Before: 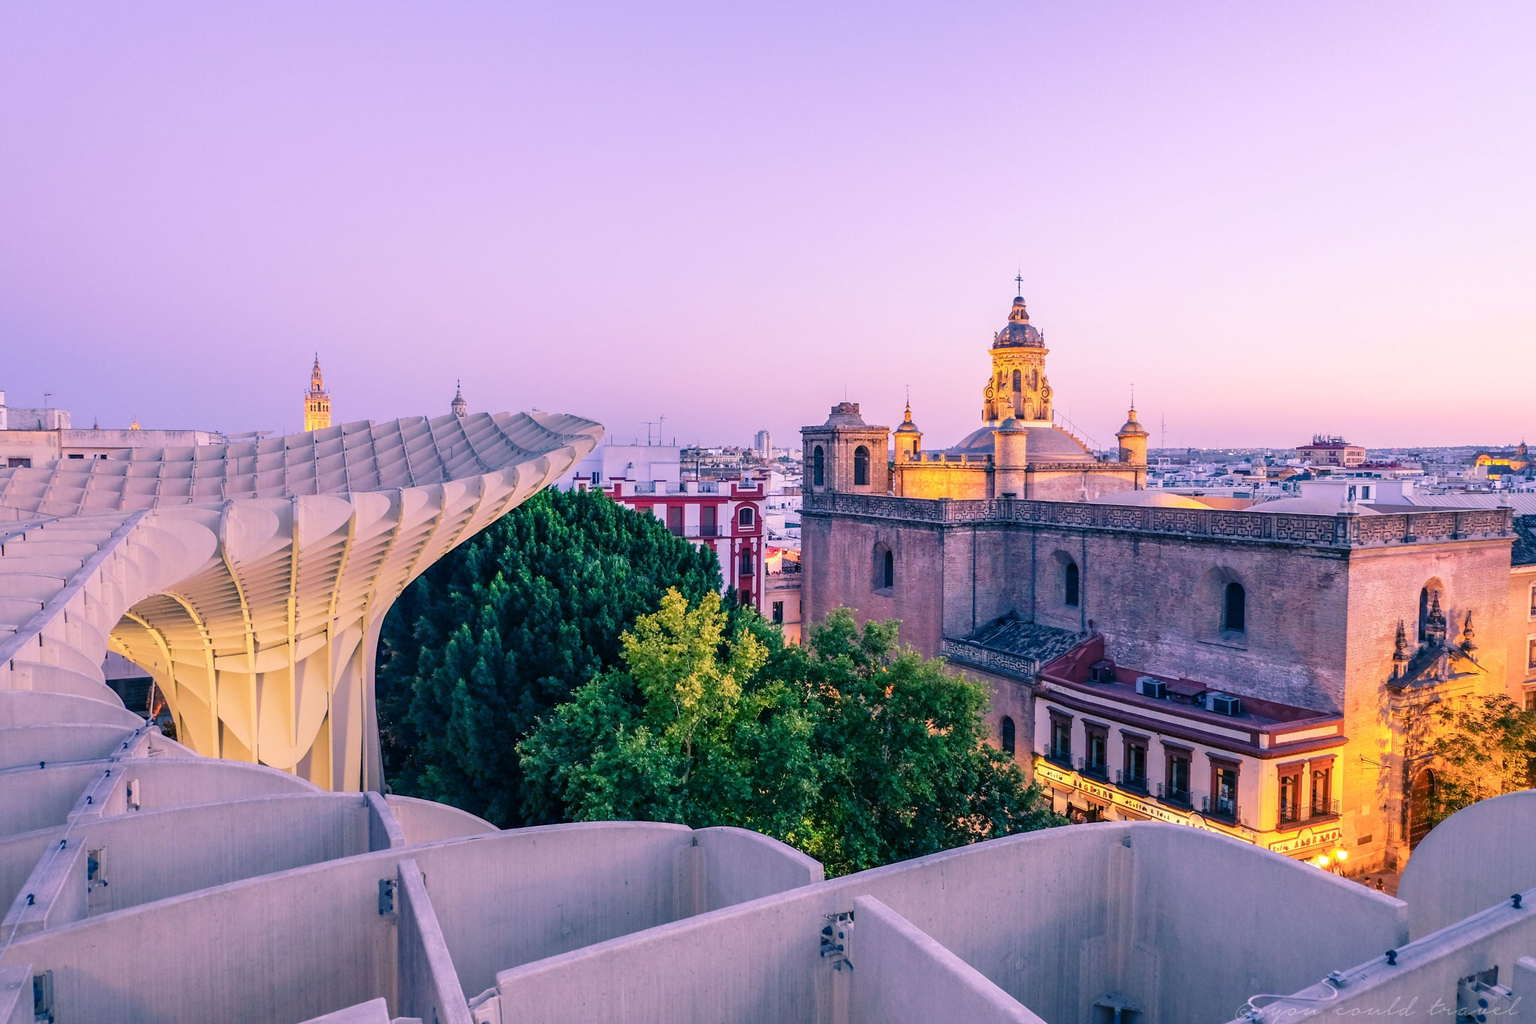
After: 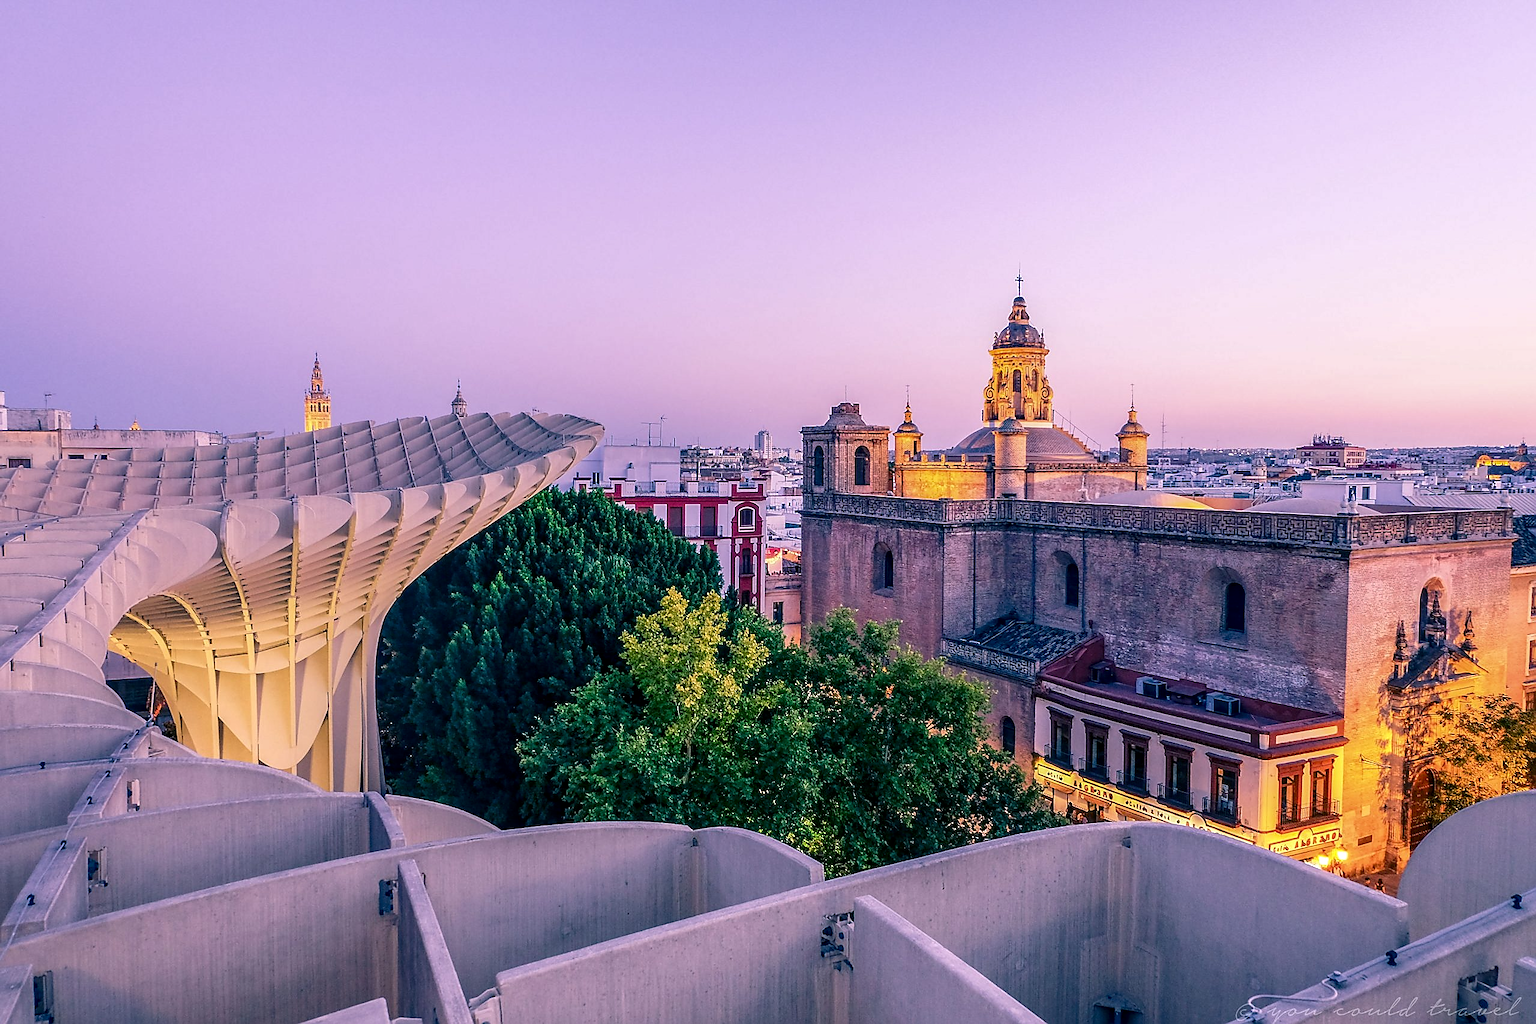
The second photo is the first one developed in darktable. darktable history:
contrast brightness saturation: brightness -0.096
local contrast: on, module defaults
sharpen: radius 1.403, amount 1.254, threshold 0.783
